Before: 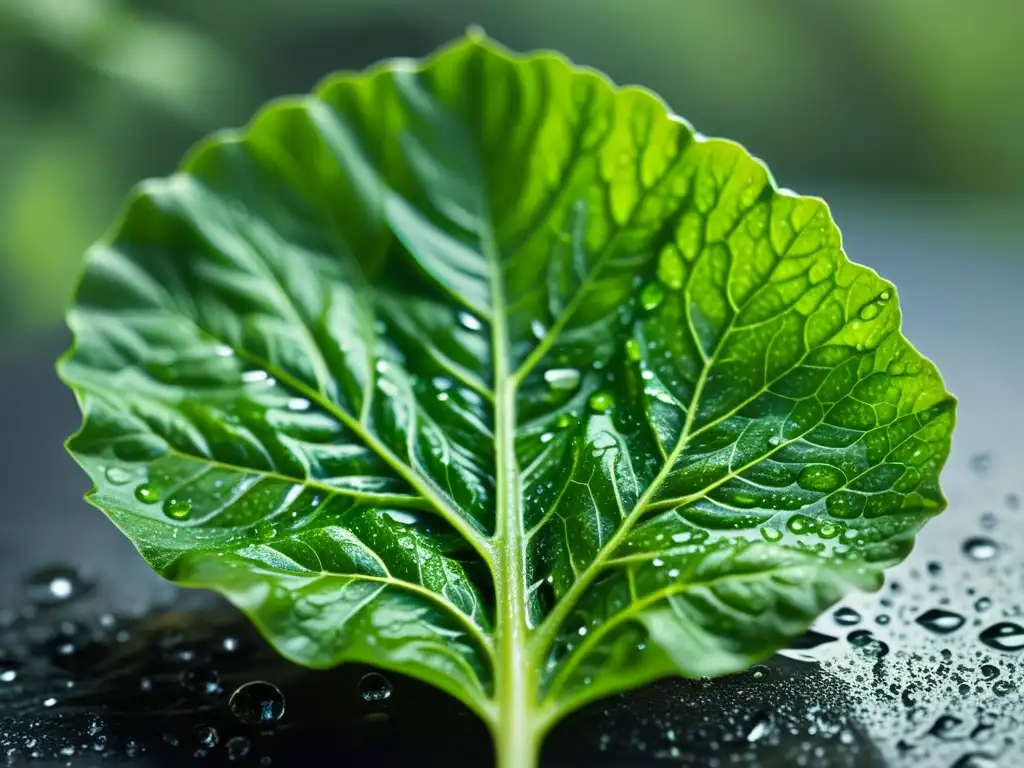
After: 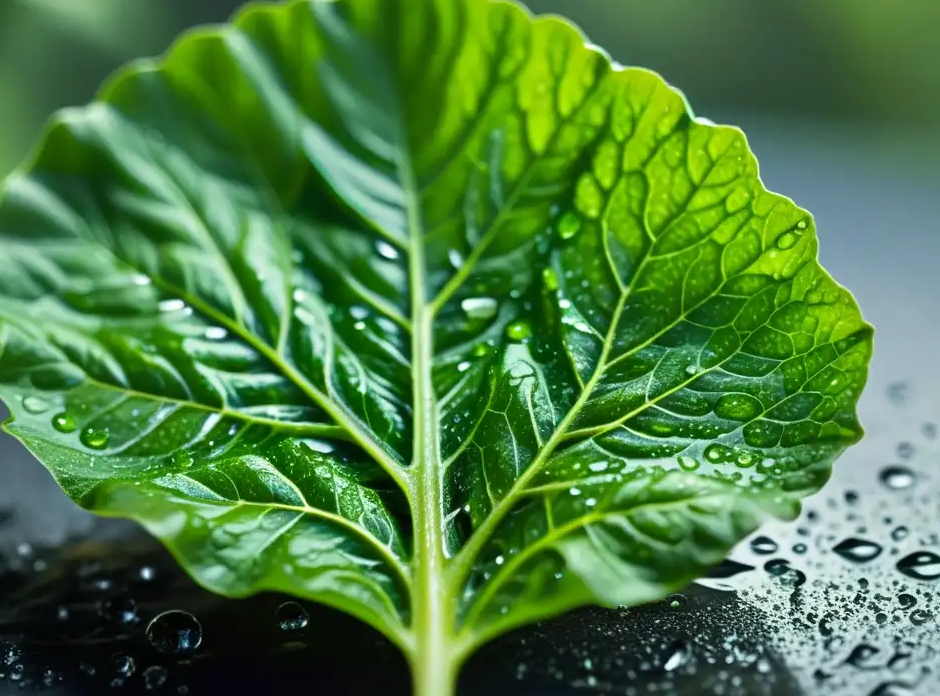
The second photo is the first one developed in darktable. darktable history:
crop and rotate: left 8.202%, top 9.353%
